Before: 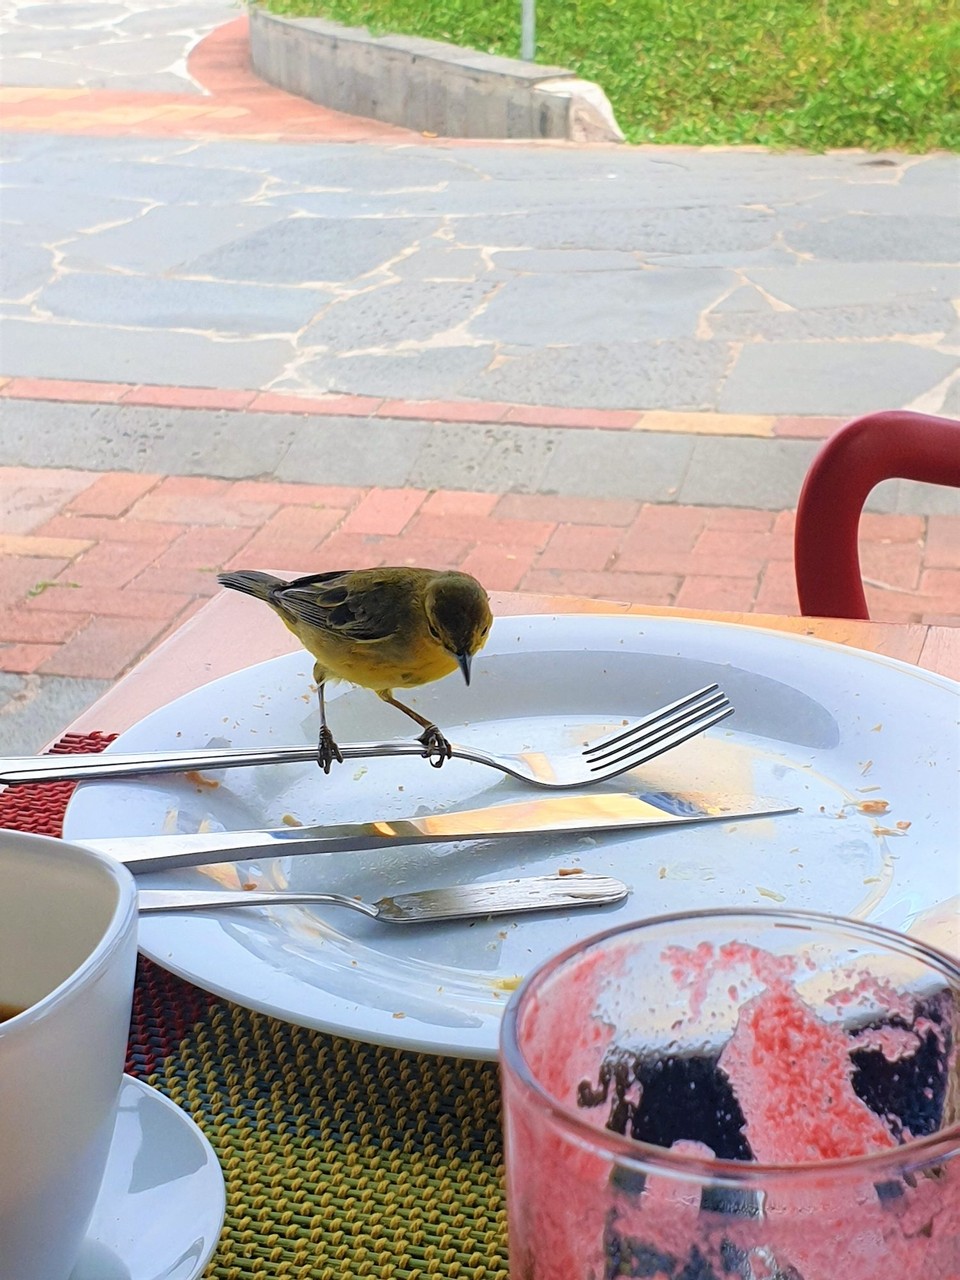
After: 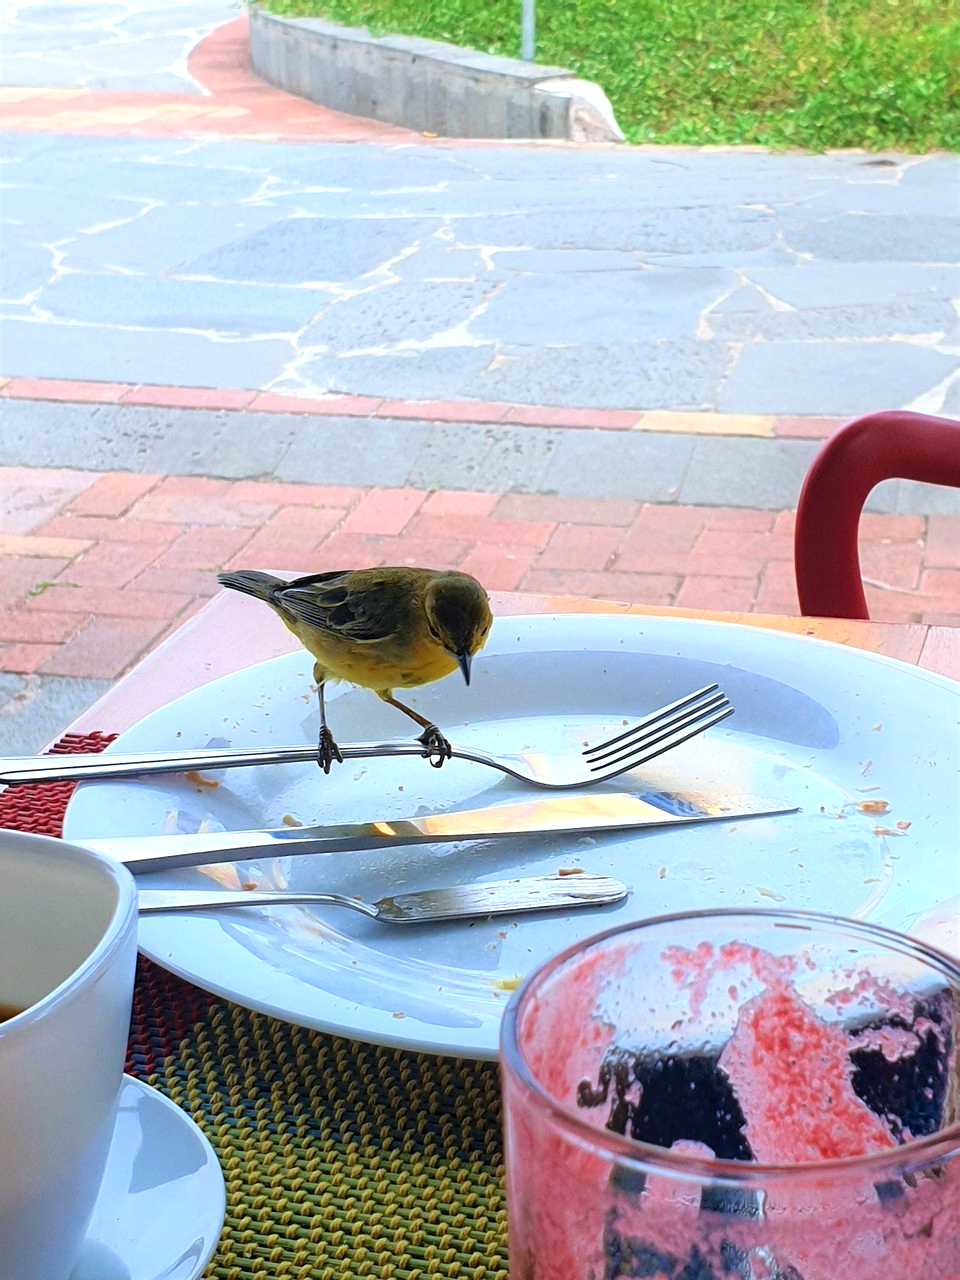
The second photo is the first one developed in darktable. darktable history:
color balance: contrast 10%
color calibration: illuminant custom, x 0.368, y 0.373, temperature 4330.32 K
